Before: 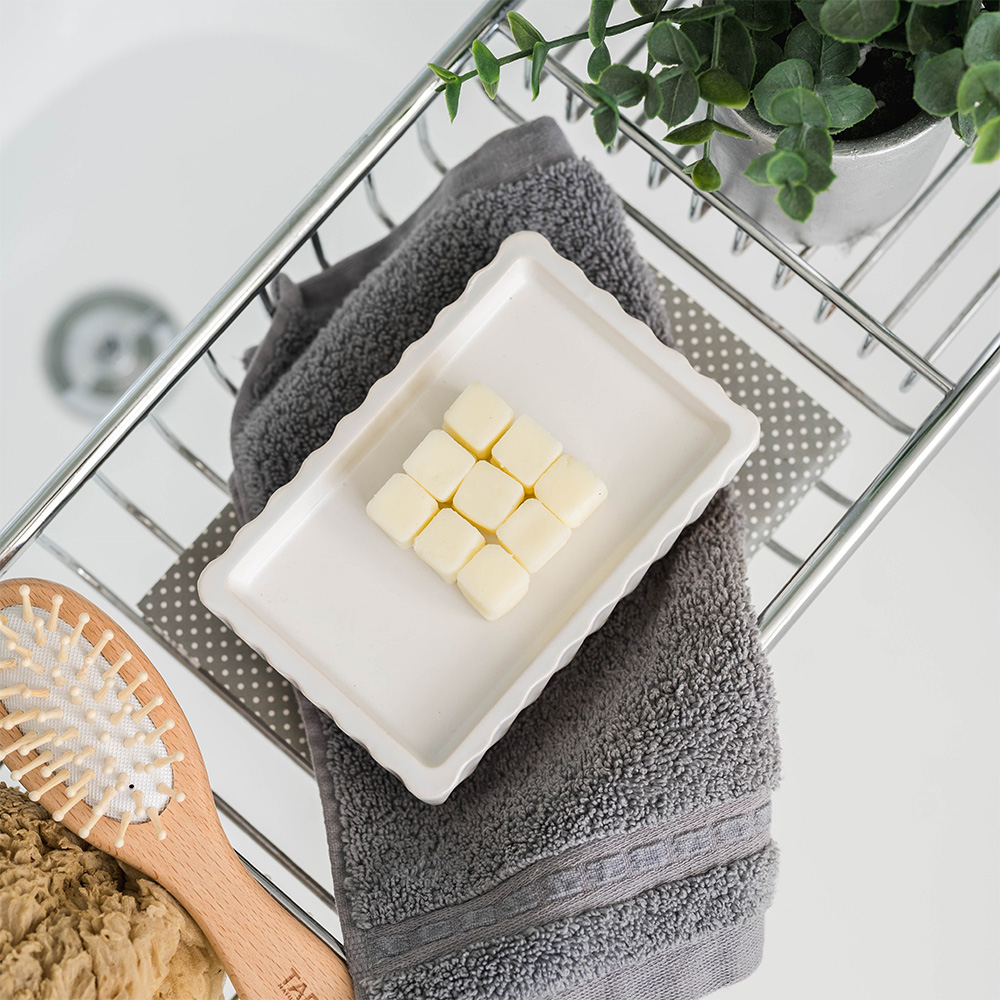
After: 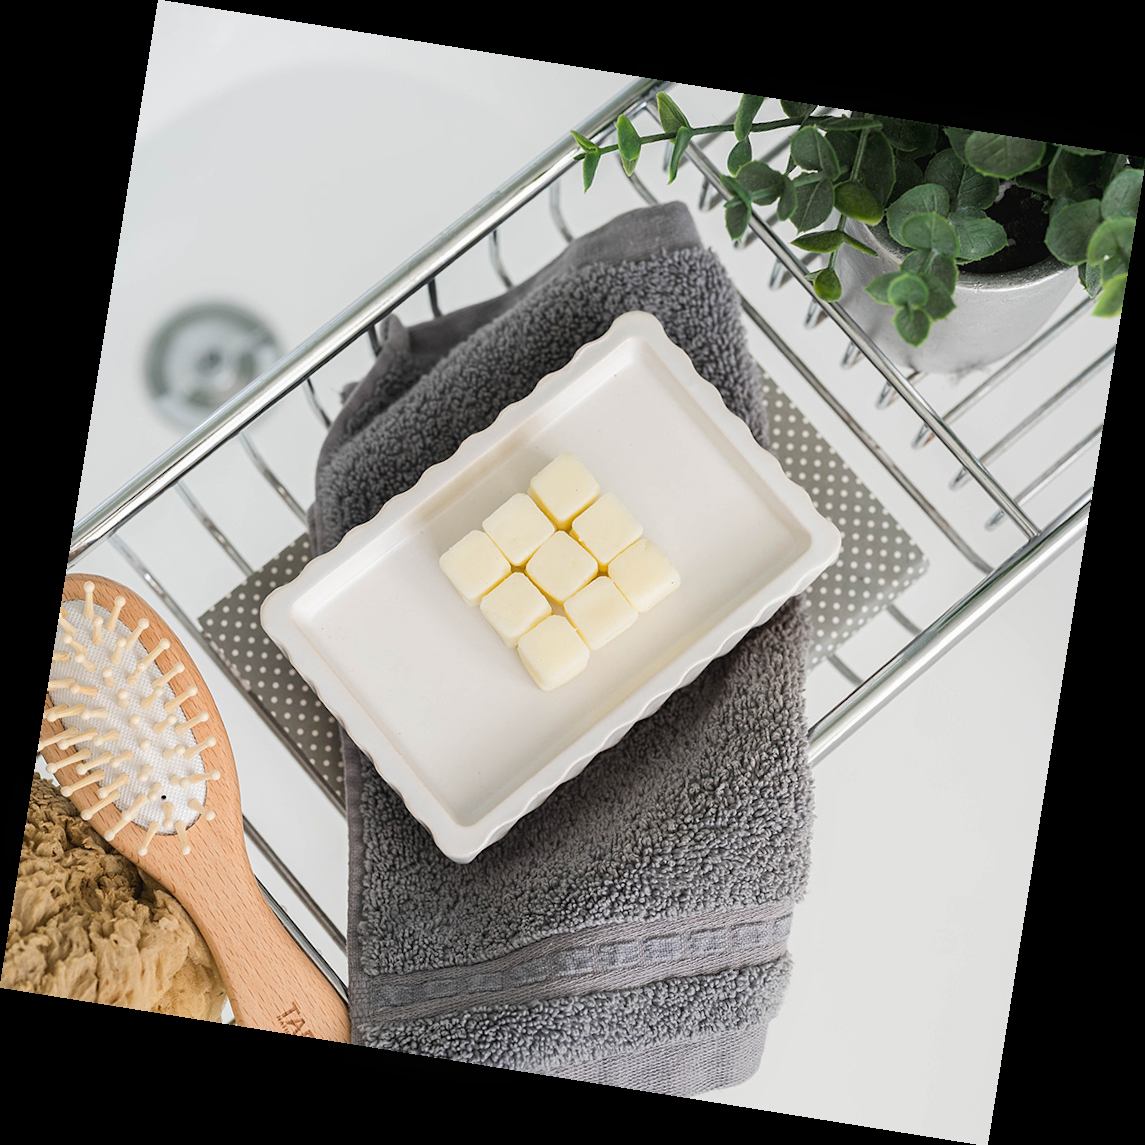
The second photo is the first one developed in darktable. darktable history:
contrast equalizer: y [[0.5, 0.5, 0.468, 0.5, 0.5, 0.5], [0.5 ×6], [0.5 ×6], [0 ×6], [0 ×6]]
rotate and perspective: rotation 9.12°, automatic cropping off
